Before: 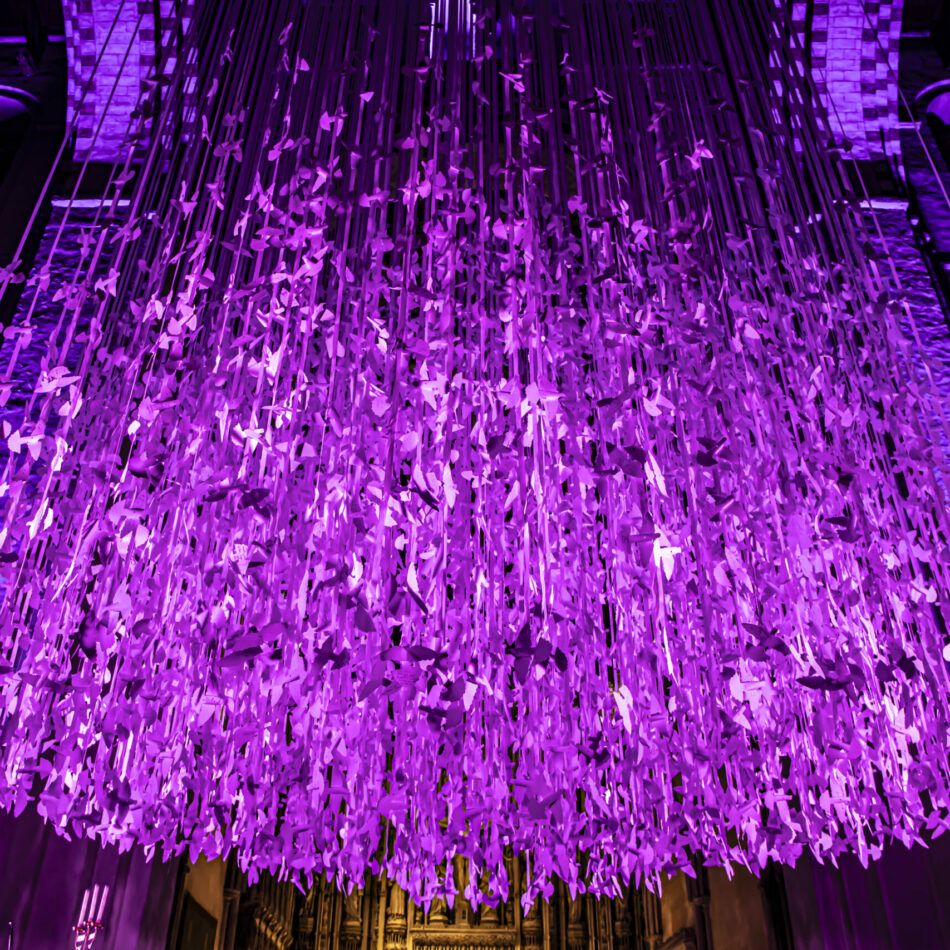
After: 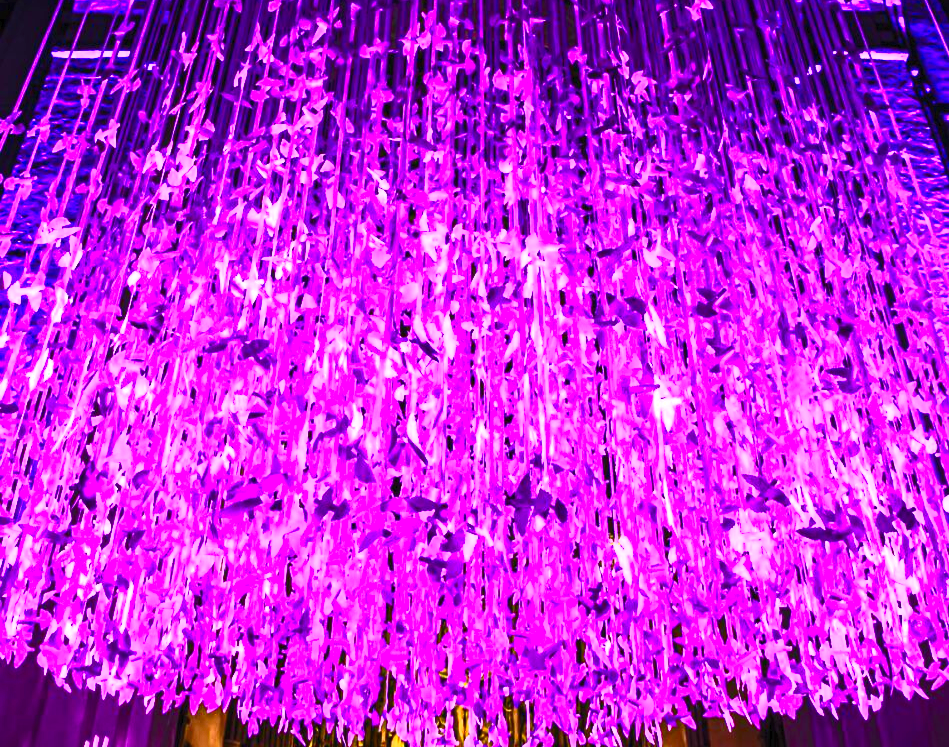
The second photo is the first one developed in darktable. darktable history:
exposure: exposure 0.669 EV, compensate highlight preservation false
crop and rotate: top 15.774%, bottom 5.506%
contrast brightness saturation: contrast 0.83, brightness 0.59, saturation 0.59
